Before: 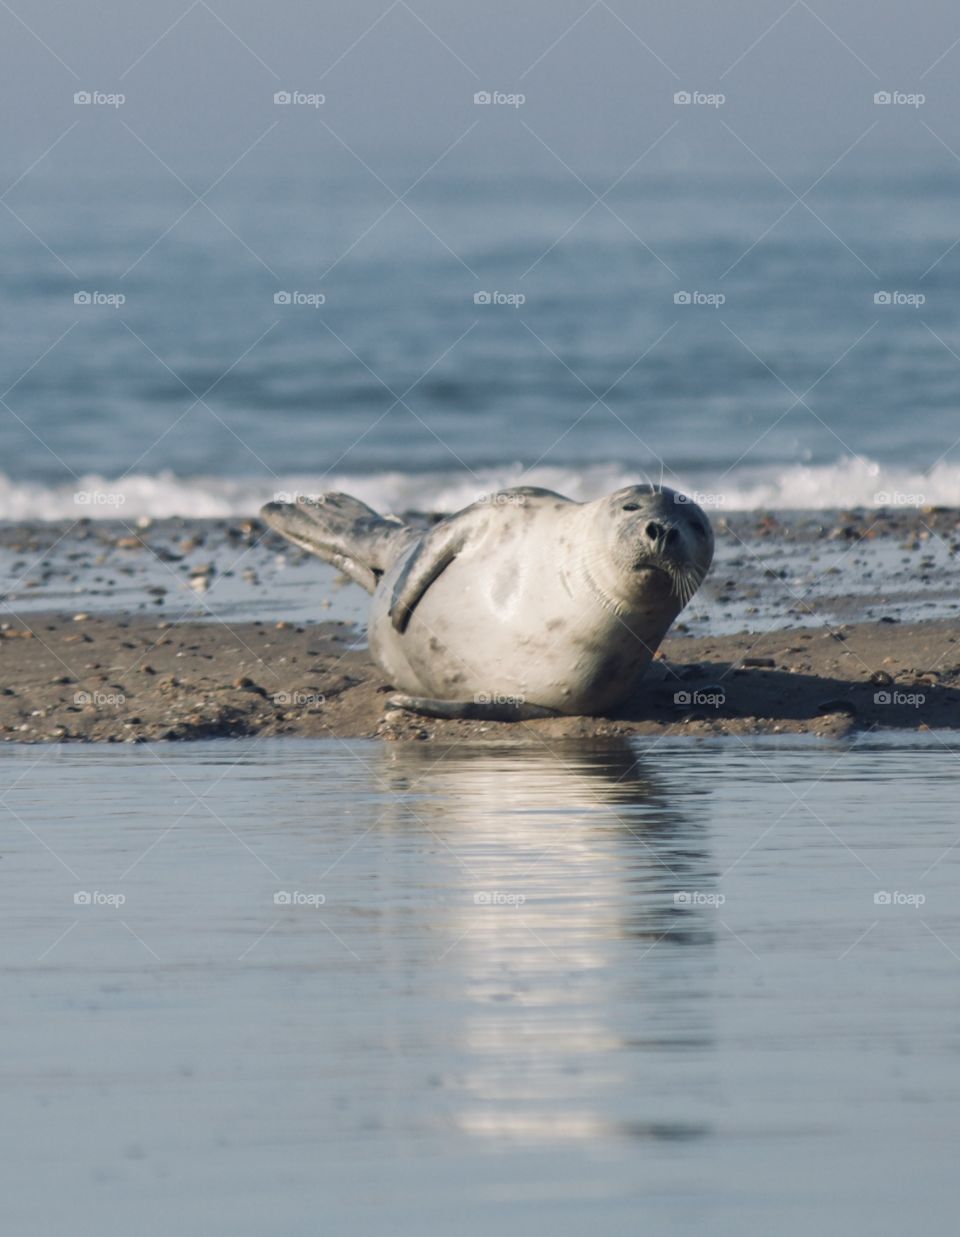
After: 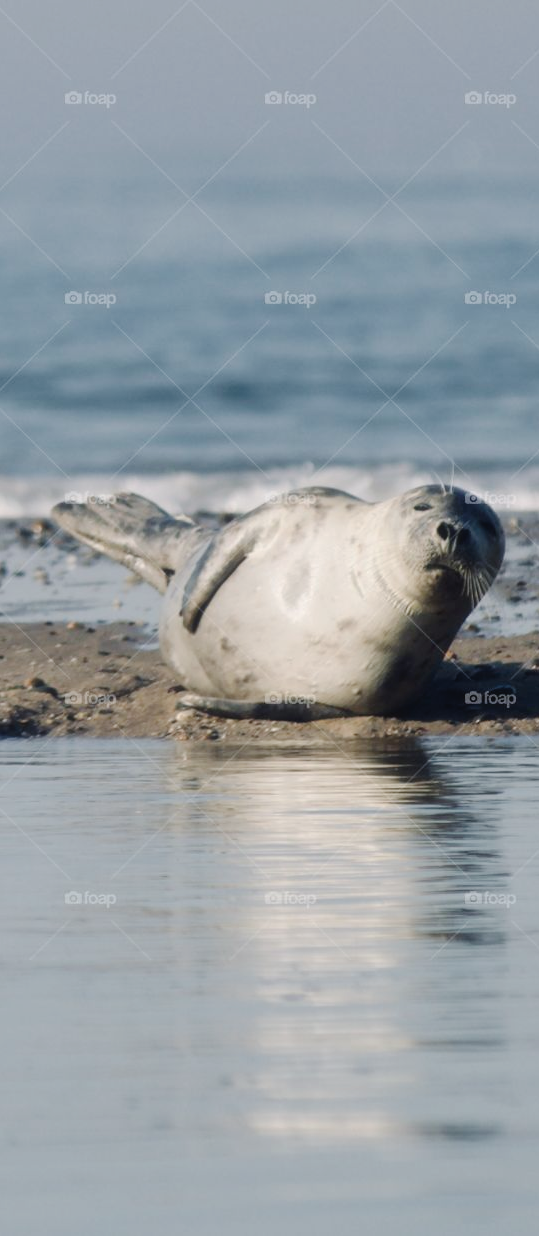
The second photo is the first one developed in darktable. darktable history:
haze removal: strength -0.092, compatibility mode true, adaptive false
tone curve: curves: ch0 [(0, 0) (0.003, 0.016) (0.011, 0.015) (0.025, 0.017) (0.044, 0.026) (0.069, 0.034) (0.1, 0.043) (0.136, 0.068) (0.177, 0.119) (0.224, 0.175) (0.277, 0.251) (0.335, 0.328) (0.399, 0.415) (0.468, 0.499) (0.543, 0.58) (0.623, 0.659) (0.709, 0.731) (0.801, 0.807) (0.898, 0.895) (1, 1)], preserve colors none
crop: left 21.839%, right 21.971%, bottom 0.011%
